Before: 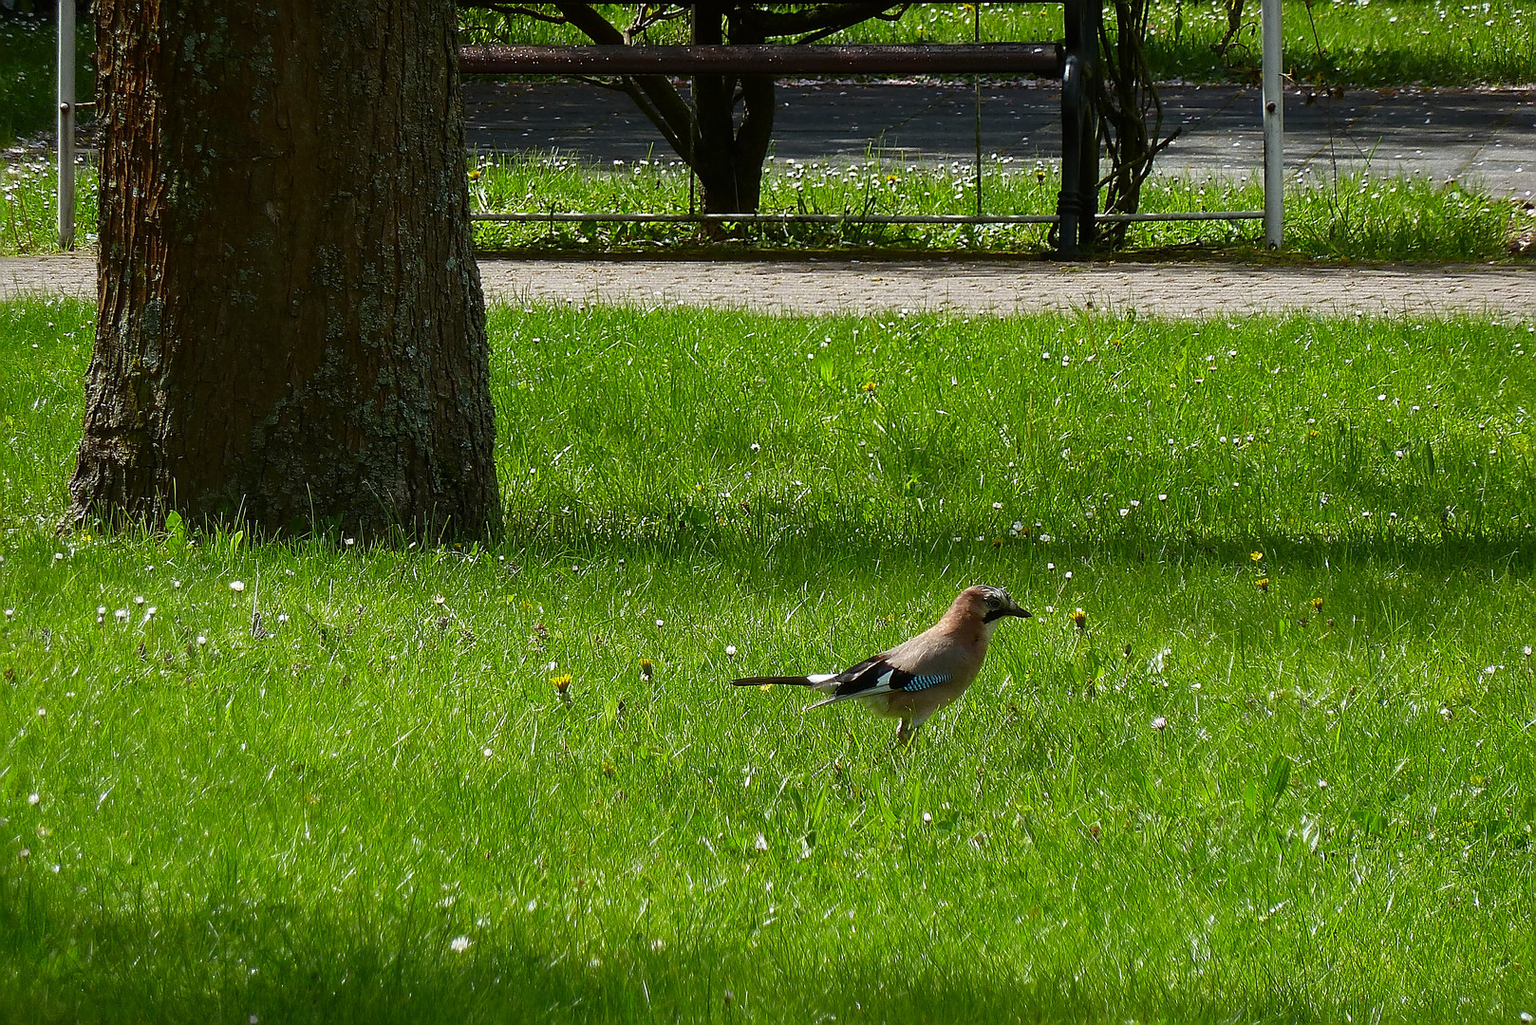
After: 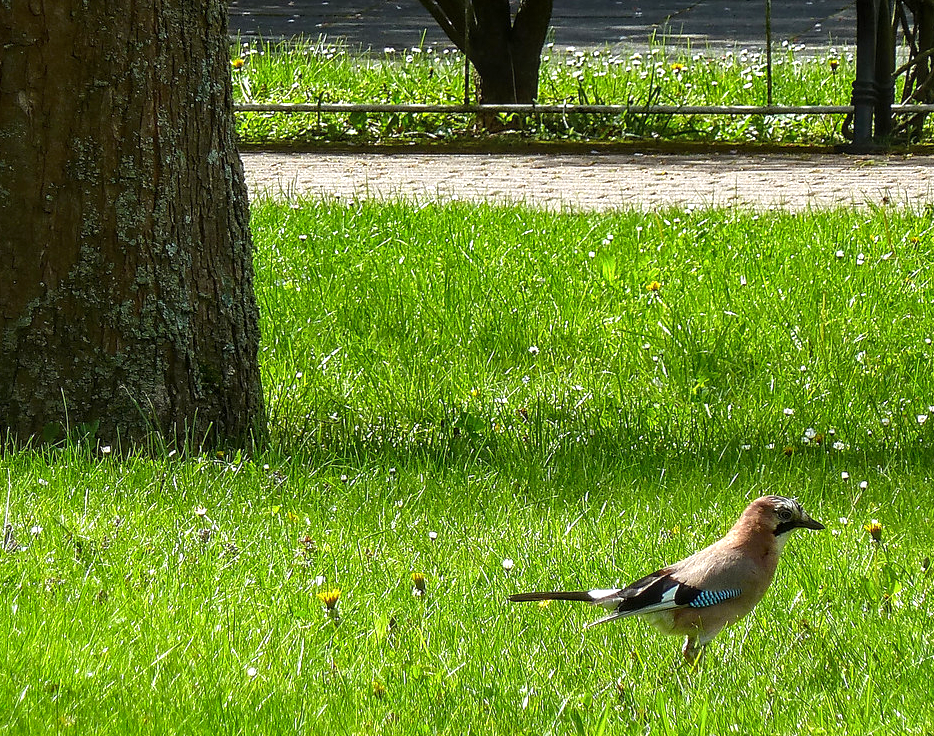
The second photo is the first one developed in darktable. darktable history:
crop: left 16.202%, top 11.208%, right 26.045%, bottom 20.557%
exposure: exposure 0.74 EV, compensate highlight preservation false
local contrast: on, module defaults
